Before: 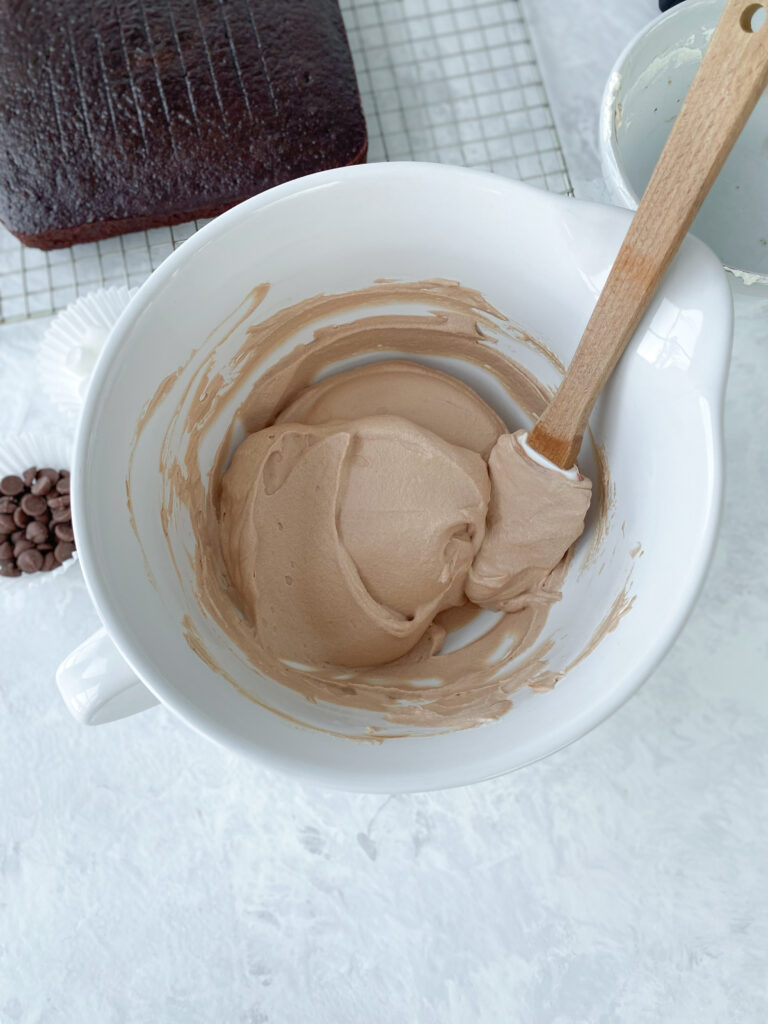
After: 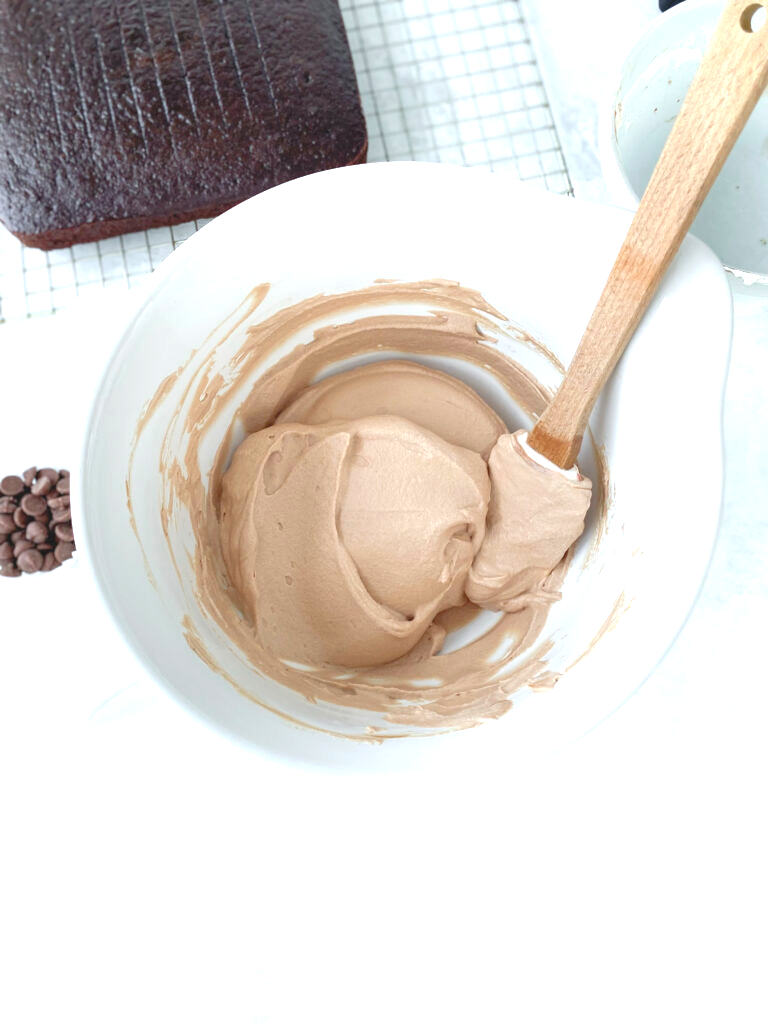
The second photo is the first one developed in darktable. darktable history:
exposure: black level correction -0.005, exposure 1 EV, compensate highlight preservation false
white balance: emerald 1
